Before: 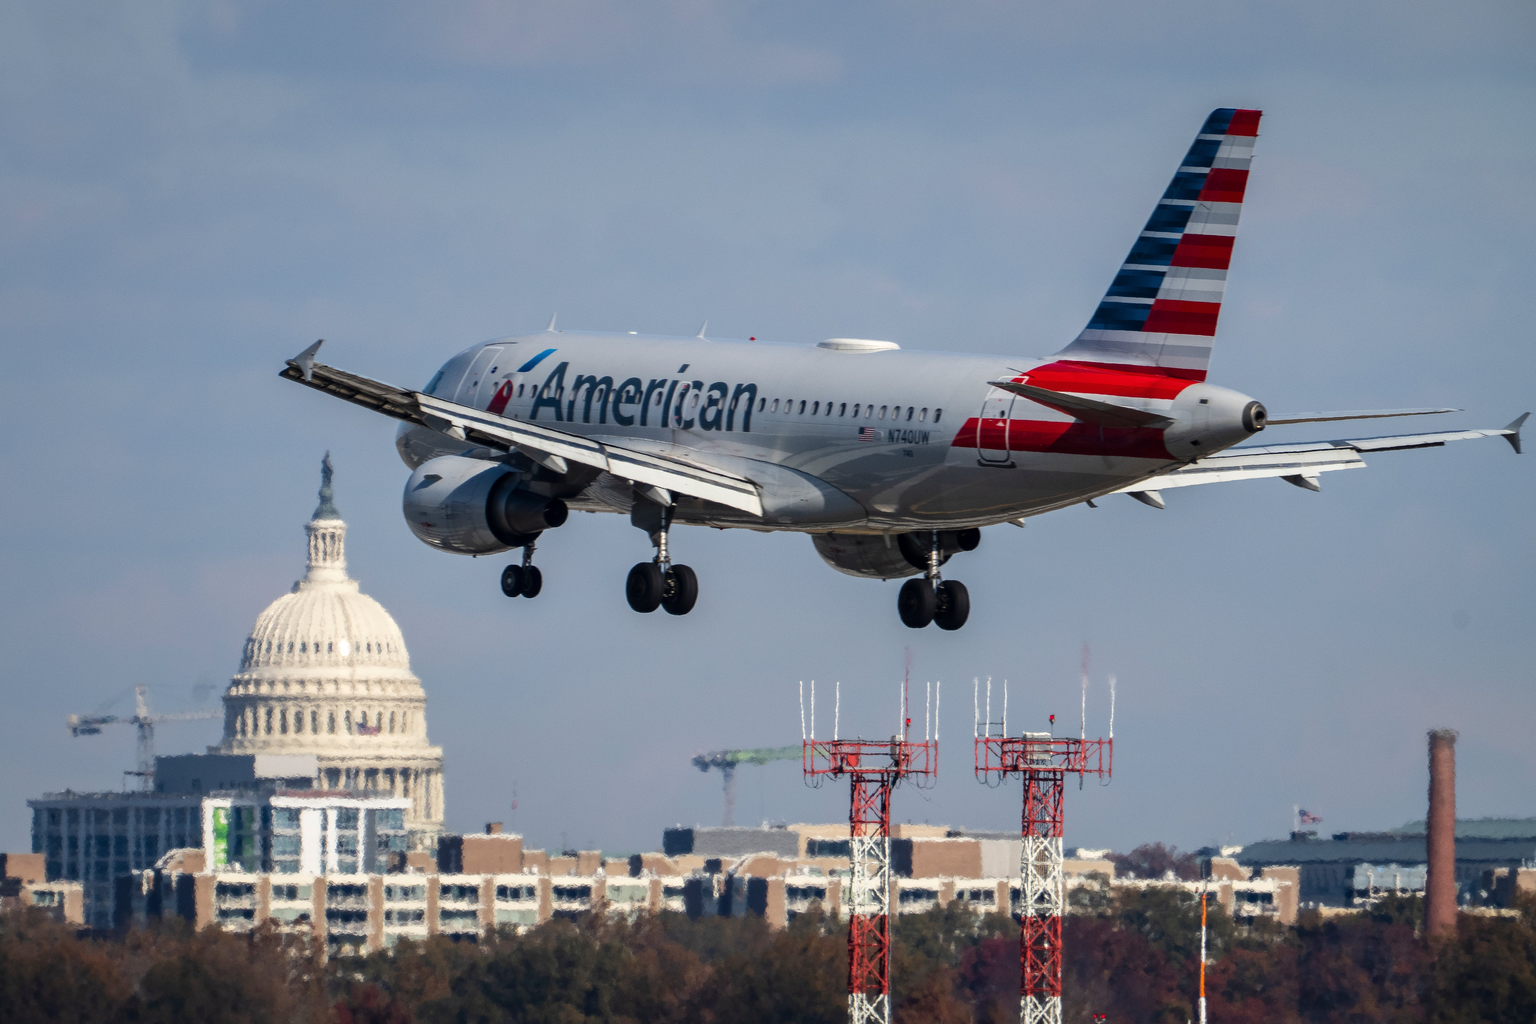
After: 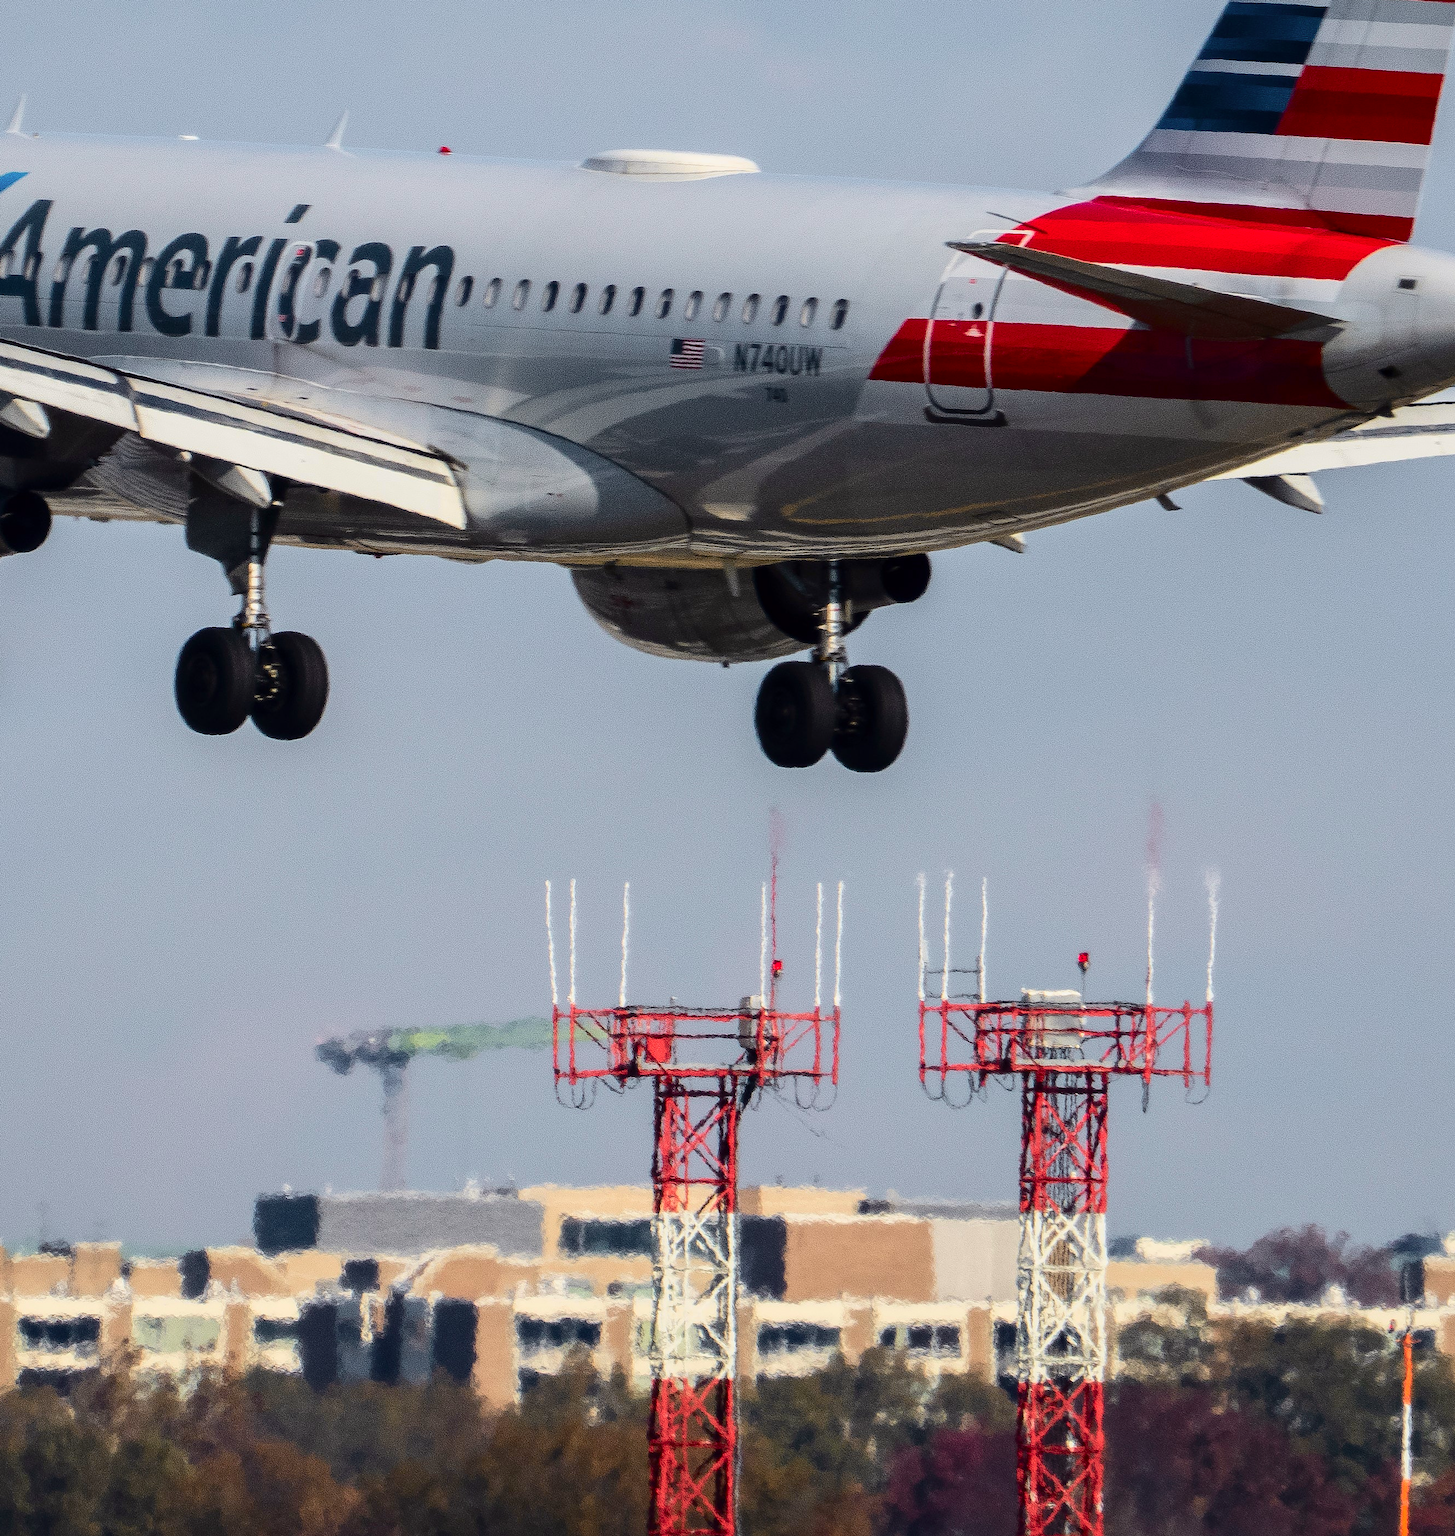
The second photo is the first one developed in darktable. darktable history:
crop: left 35.432%, top 26.233%, right 20.145%, bottom 3.432%
levels: levels [0, 0.476, 0.951]
tone curve: curves: ch0 [(0, 0) (0.091, 0.066) (0.184, 0.16) (0.491, 0.519) (0.748, 0.765) (1, 0.919)]; ch1 [(0, 0) (0.179, 0.173) (0.322, 0.32) (0.424, 0.424) (0.502, 0.504) (0.56, 0.575) (0.631, 0.675) (0.777, 0.806) (1, 1)]; ch2 [(0, 0) (0.434, 0.447) (0.497, 0.498) (0.539, 0.566) (0.676, 0.691) (1, 1)], color space Lab, independent channels, preserve colors none
